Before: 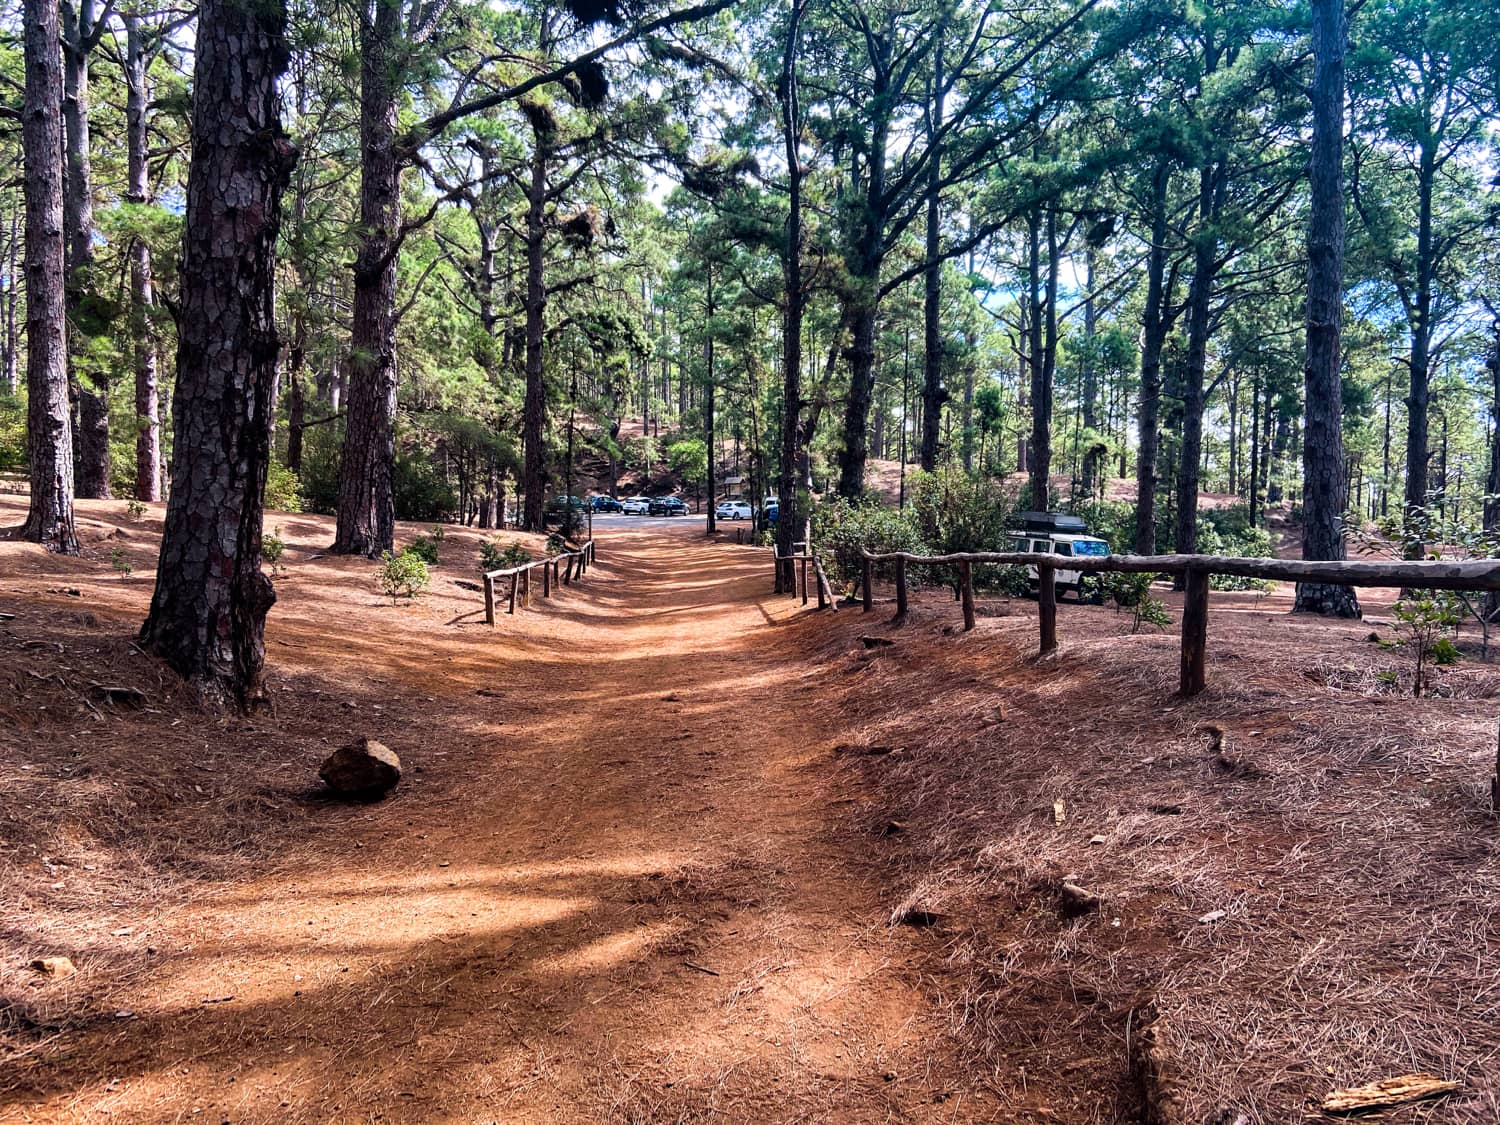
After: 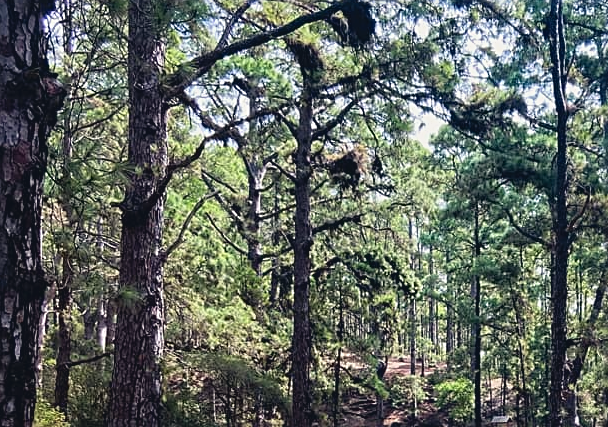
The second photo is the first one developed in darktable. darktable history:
crop: left 15.565%, top 5.441%, right 43.891%, bottom 56.597%
sharpen: on, module defaults
contrast brightness saturation: contrast -0.093, saturation -0.093
color correction: highlights a* 0.233, highlights b* 2.71, shadows a* -0.882, shadows b* -4
